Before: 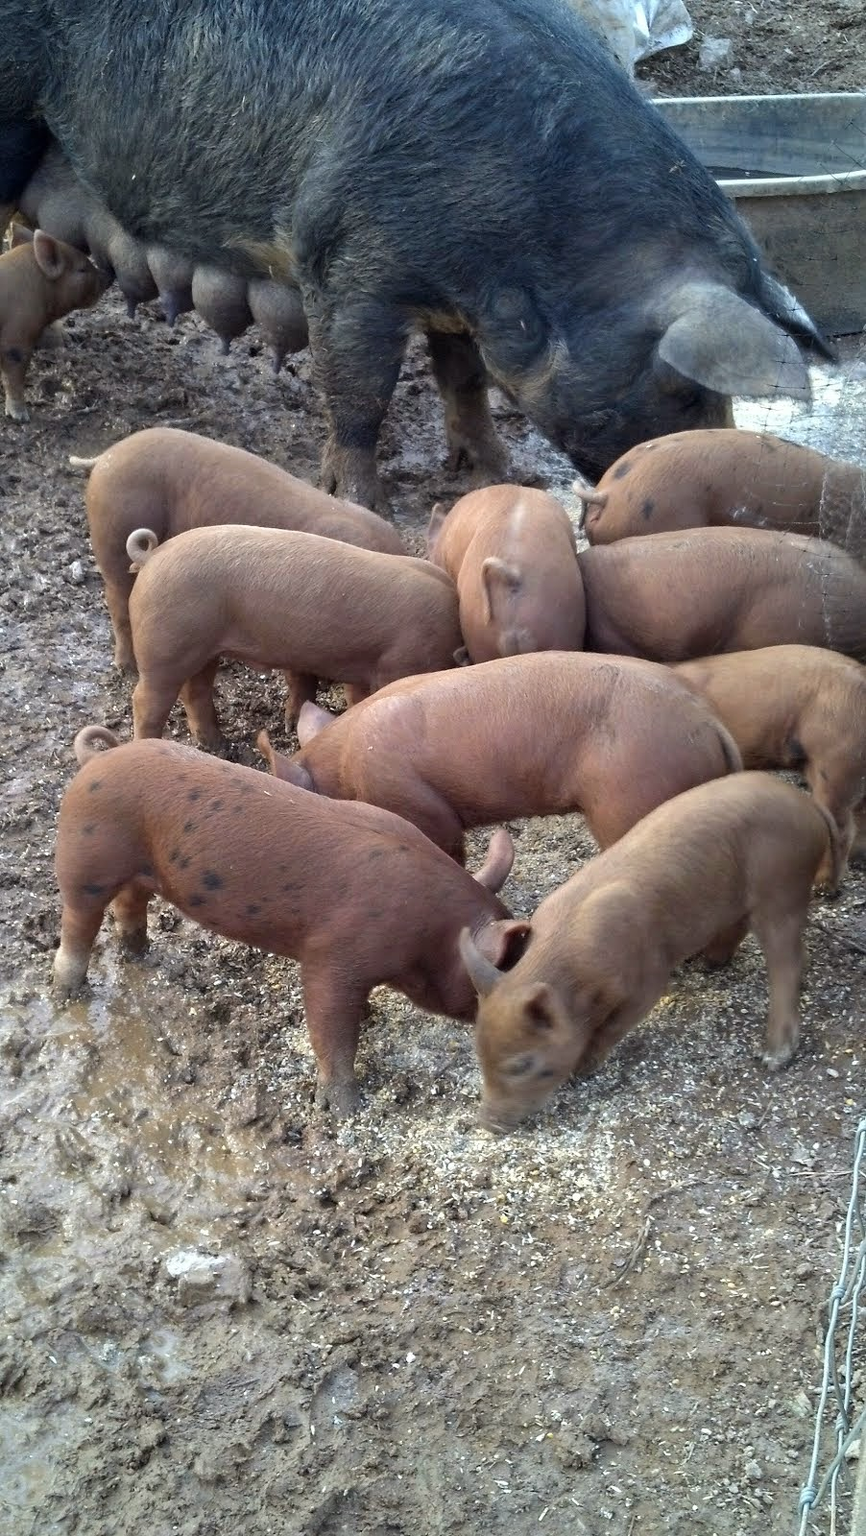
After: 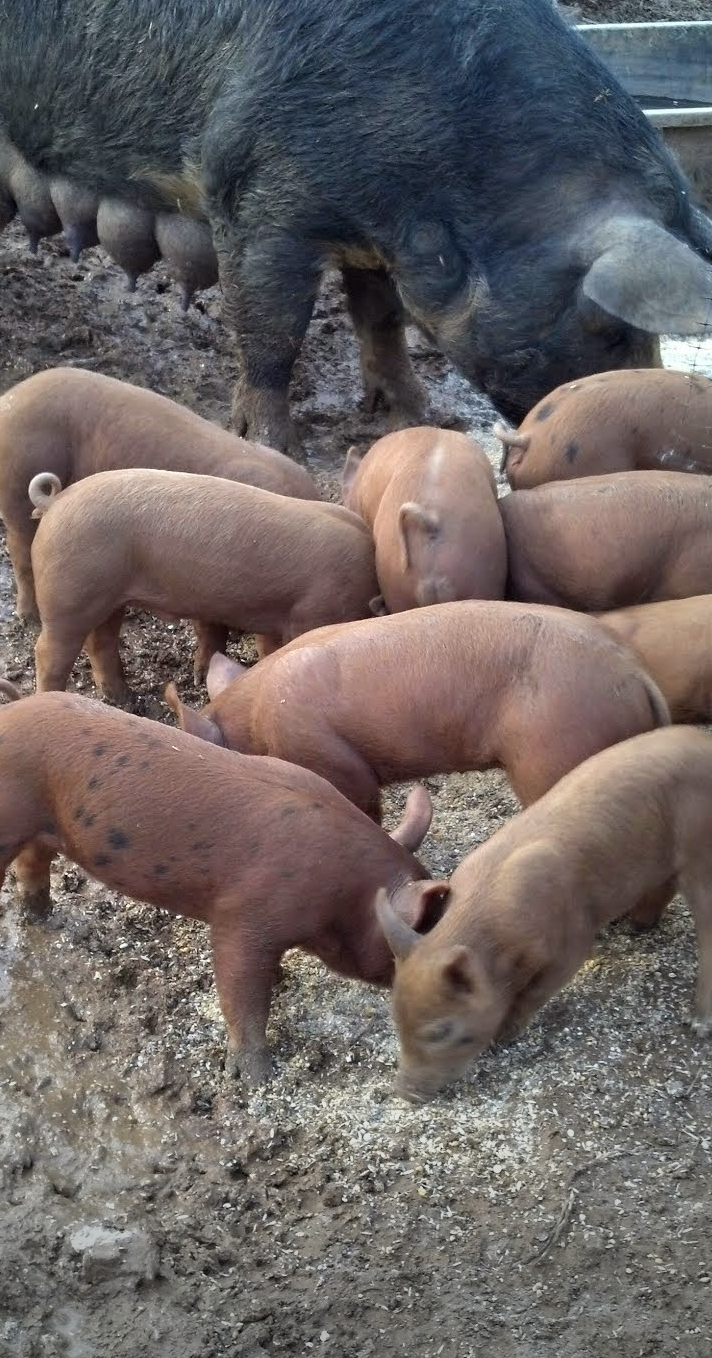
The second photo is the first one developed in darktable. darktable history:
vignetting: center (-0.056, -0.352)
crop: left 11.45%, top 4.898%, right 9.584%, bottom 10.179%
